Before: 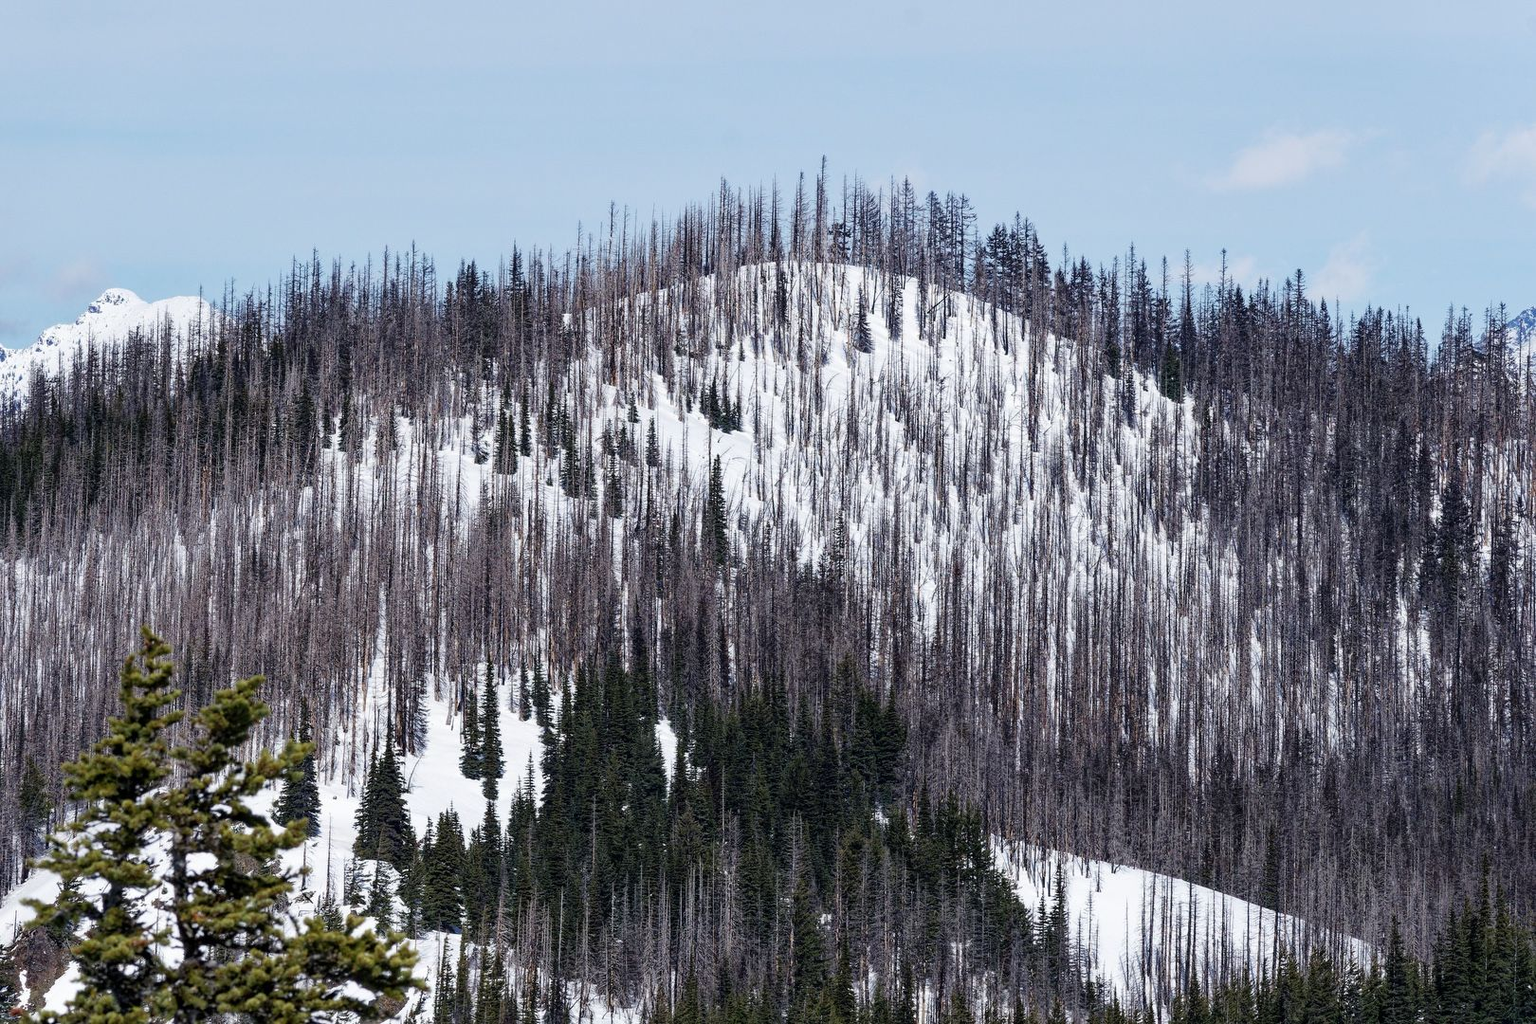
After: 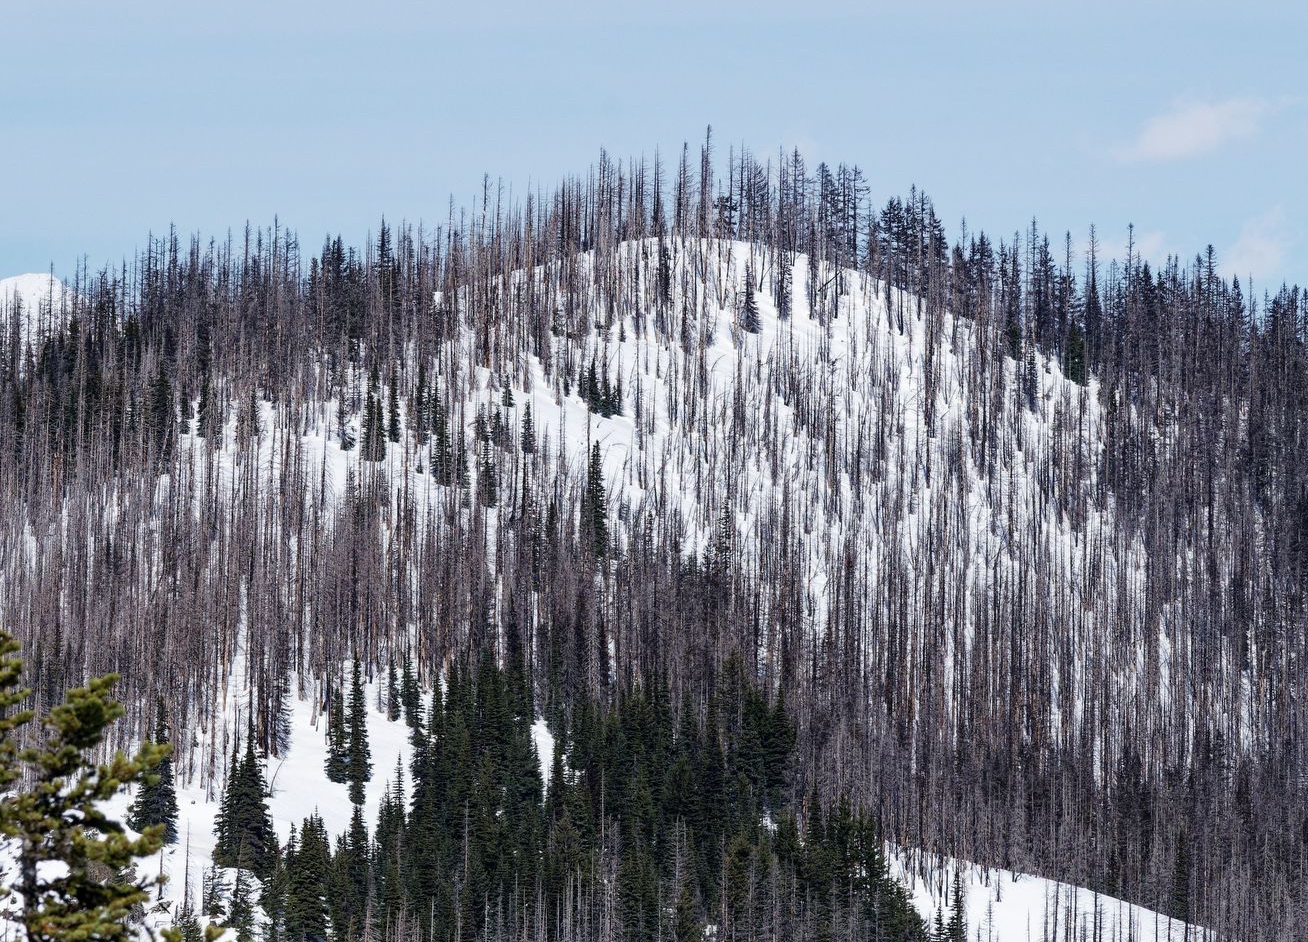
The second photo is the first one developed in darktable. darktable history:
crop: left 9.919%, top 3.644%, right 9.279%, bottom 9.134%
